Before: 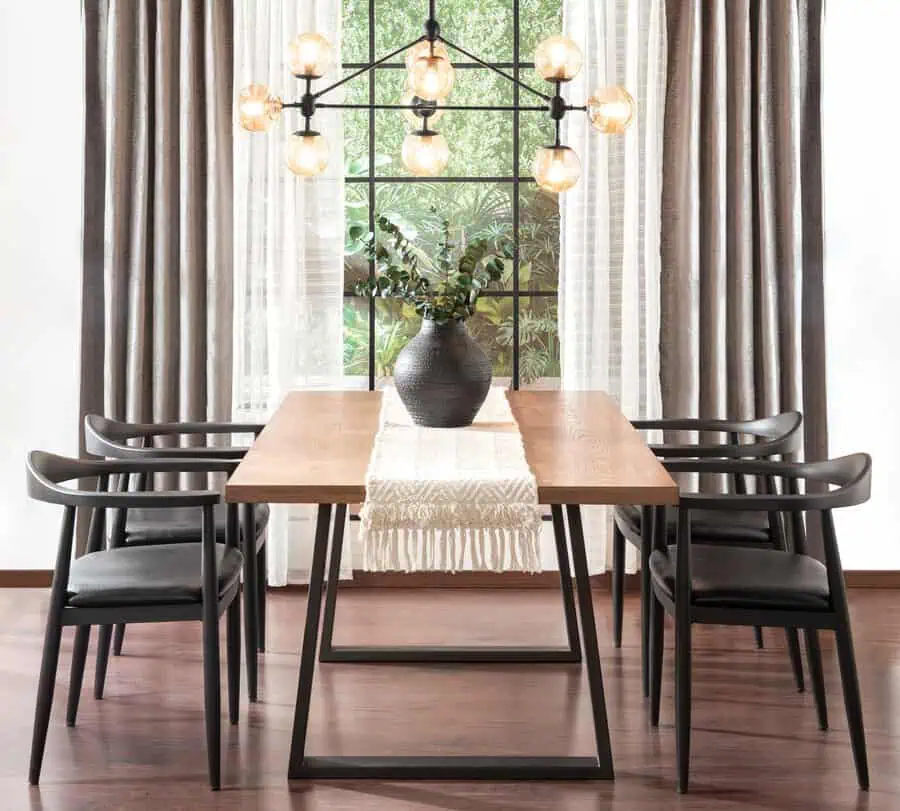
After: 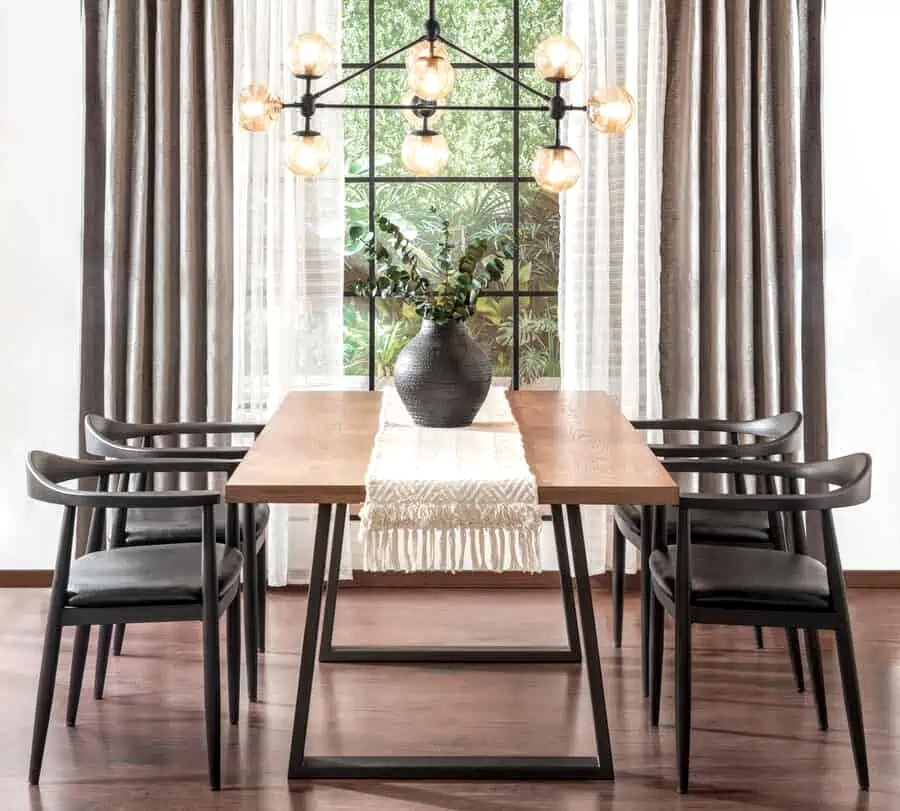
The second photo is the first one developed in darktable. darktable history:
local contrast: detail 130%
exposure: compensate highlight preservation false
